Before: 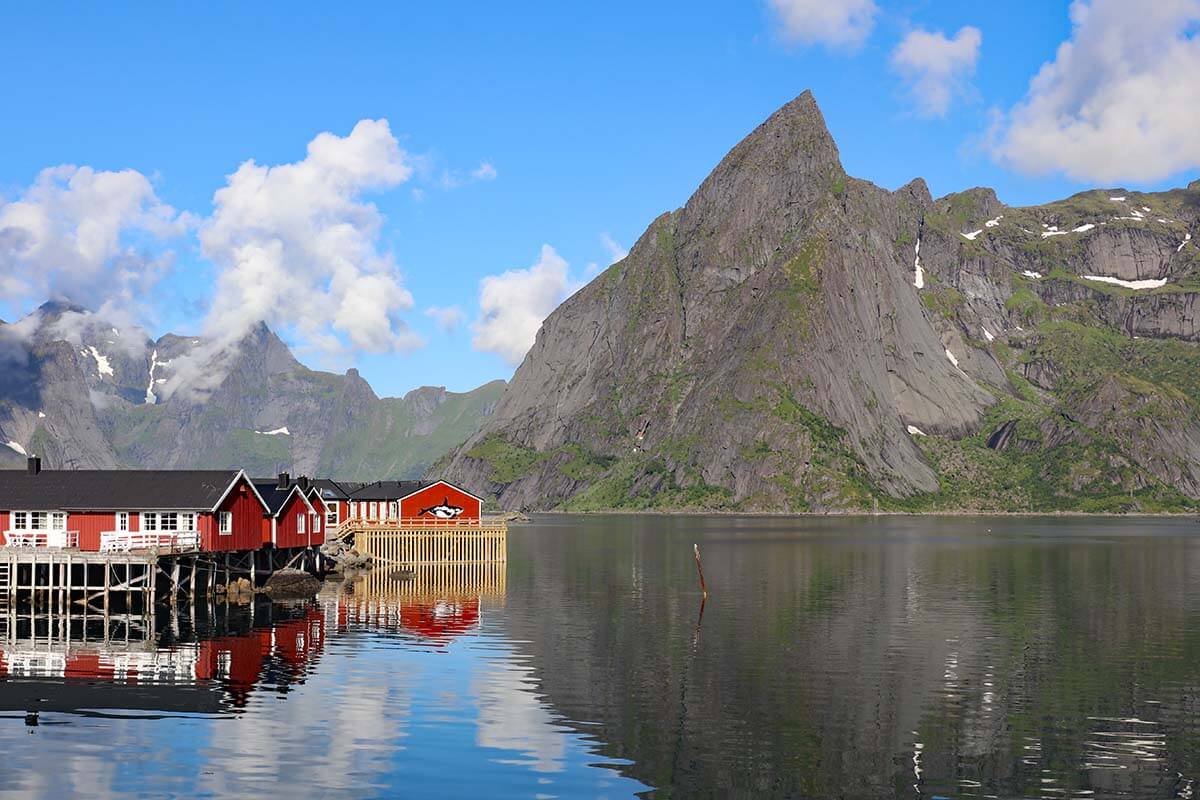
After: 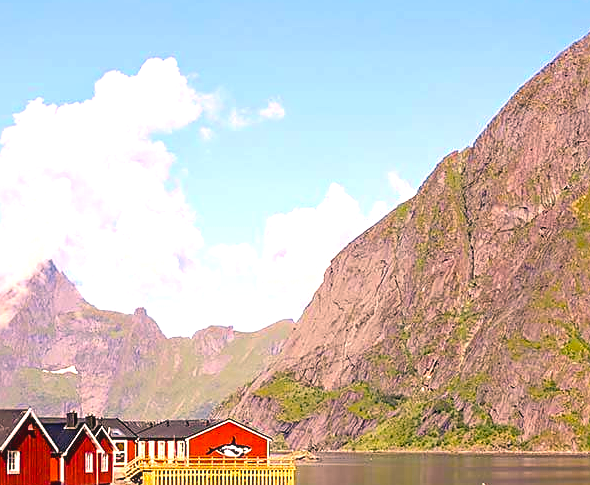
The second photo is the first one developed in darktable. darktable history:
crop: left 17.72%, top 7.654%, right 33.088%, bottom 31.712%
contrast brightness saturation: contrast 0.11, saturation -0.157
sharpen: on, module defaults
local contrast: detail 109%
color balance rgb: linear chroma grading › global chroma 8.212%, perceptual saturation grading › global saturation 30.208%, global vibrance 34.879%
exposure: black level correction 0, exposure 1 EV, compensate exposure bias true, compensate highlight preservation false
color correction: highlights a* 21.13, highlights b* 19.34
